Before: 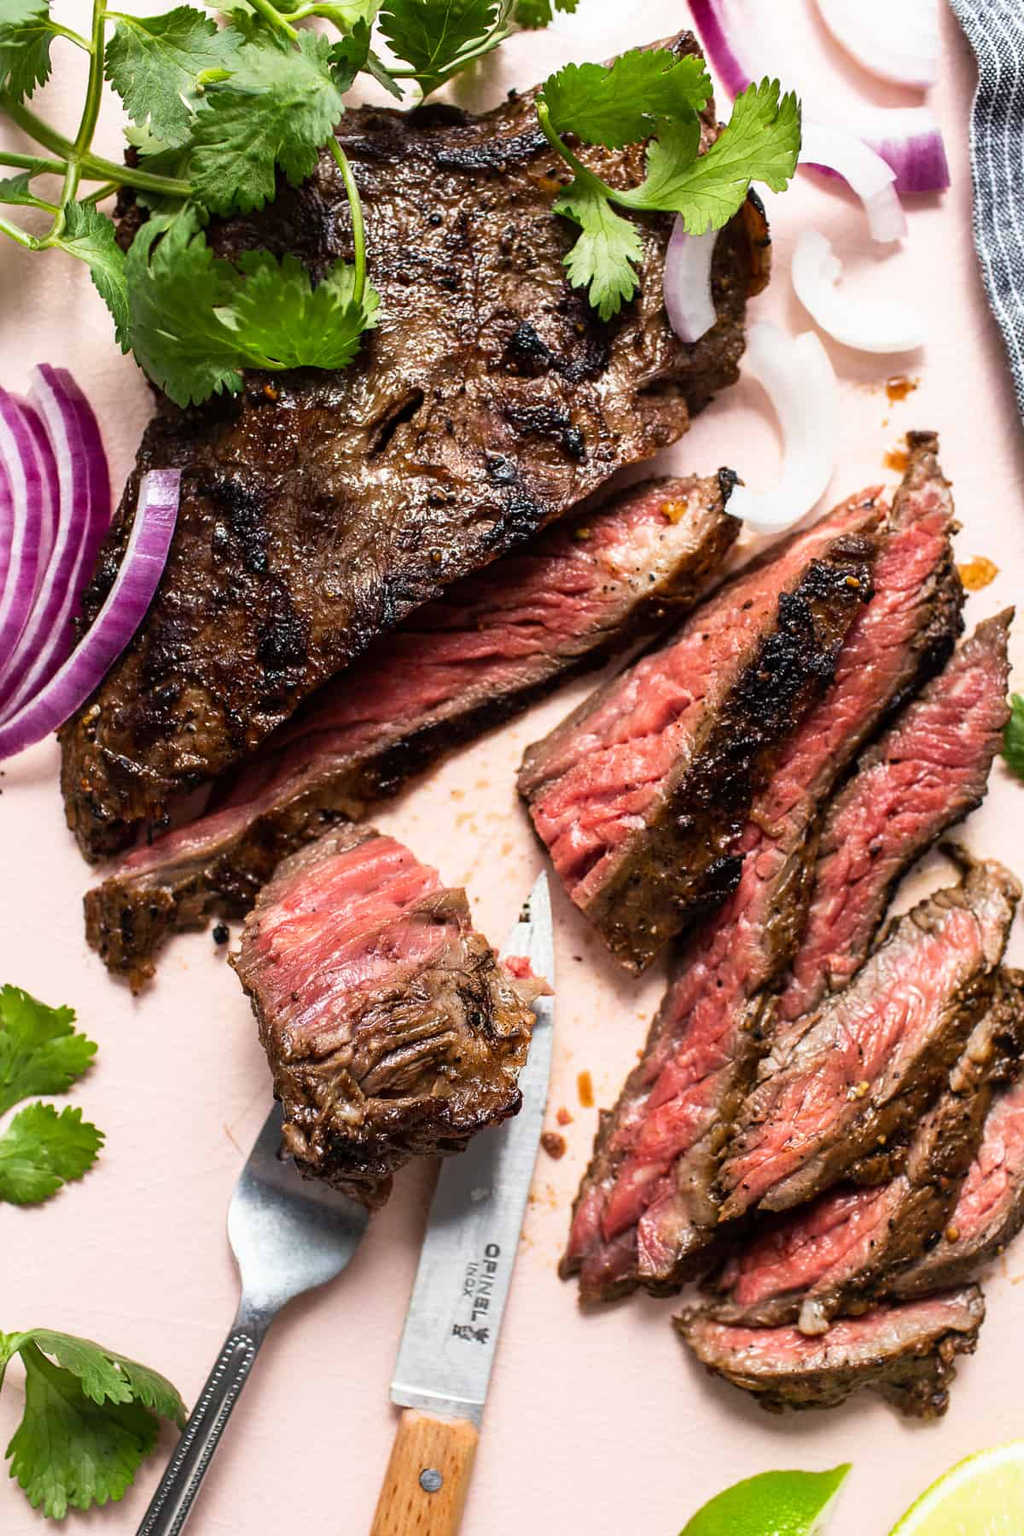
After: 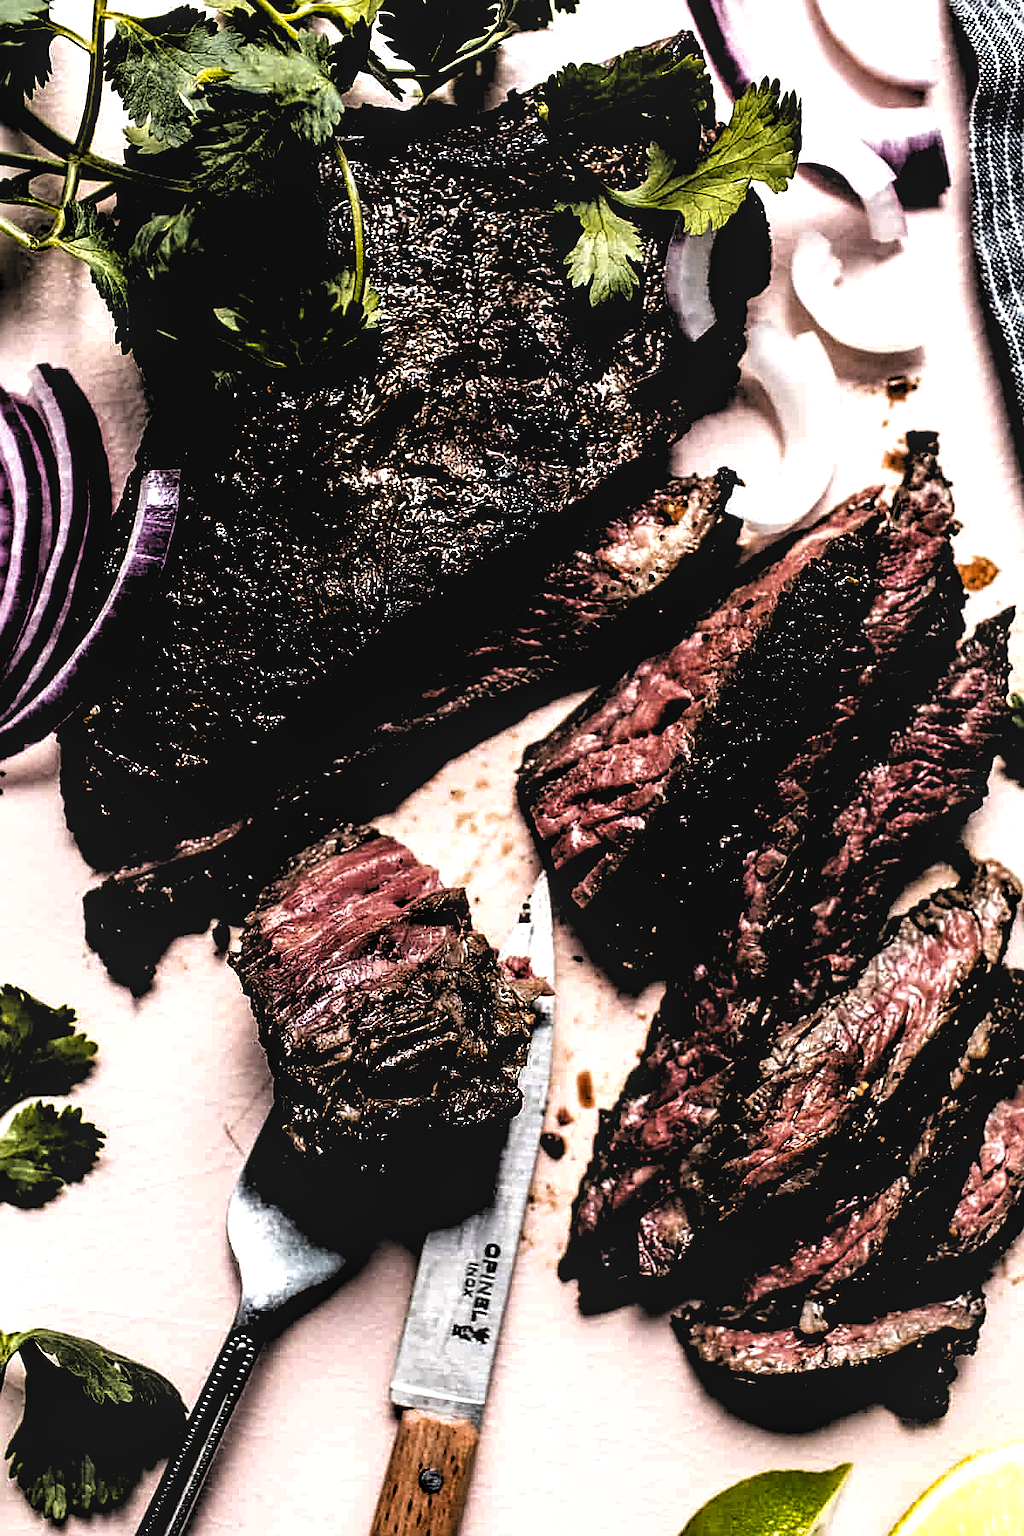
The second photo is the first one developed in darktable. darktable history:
sharpen: on, module defaults
color balance rgb: shadows lift › chroma 1.046%, shadows lift › hue 242.49°, highlights gain › chroma 0.245%, highlights gain › hue 332.76°, global offset › luminance -0.498%, perceptual saturation grading › global saturation 20%, perceptual saturation grading › highlights -25.245%, perceptual saturation grading › shadows 25.817%, global vibrance 20%
levels: levels [0.514, 0.759, 1]
tone equalizer: -8 EV -0.433 EV, -7 EV -0.396 EV, -6 EV -0.314 EV, -5 EV -0.231 EV, -3 EV 0.219 EV, -2 EV 0.334 EV, -1 EV 0.382 EV, +0 EV 0.402 EV, edges refinement/feathering 500, mask exposure compensation -1.57 EV, preserve details no
color zones: curves: ch1 [(0.309, 0.524) (0.41, 0.329) (0.508, 0.509)]; ch2 [(0.25, 0.457) (0.75, 0.5)]
local contrast: on, module defaults
